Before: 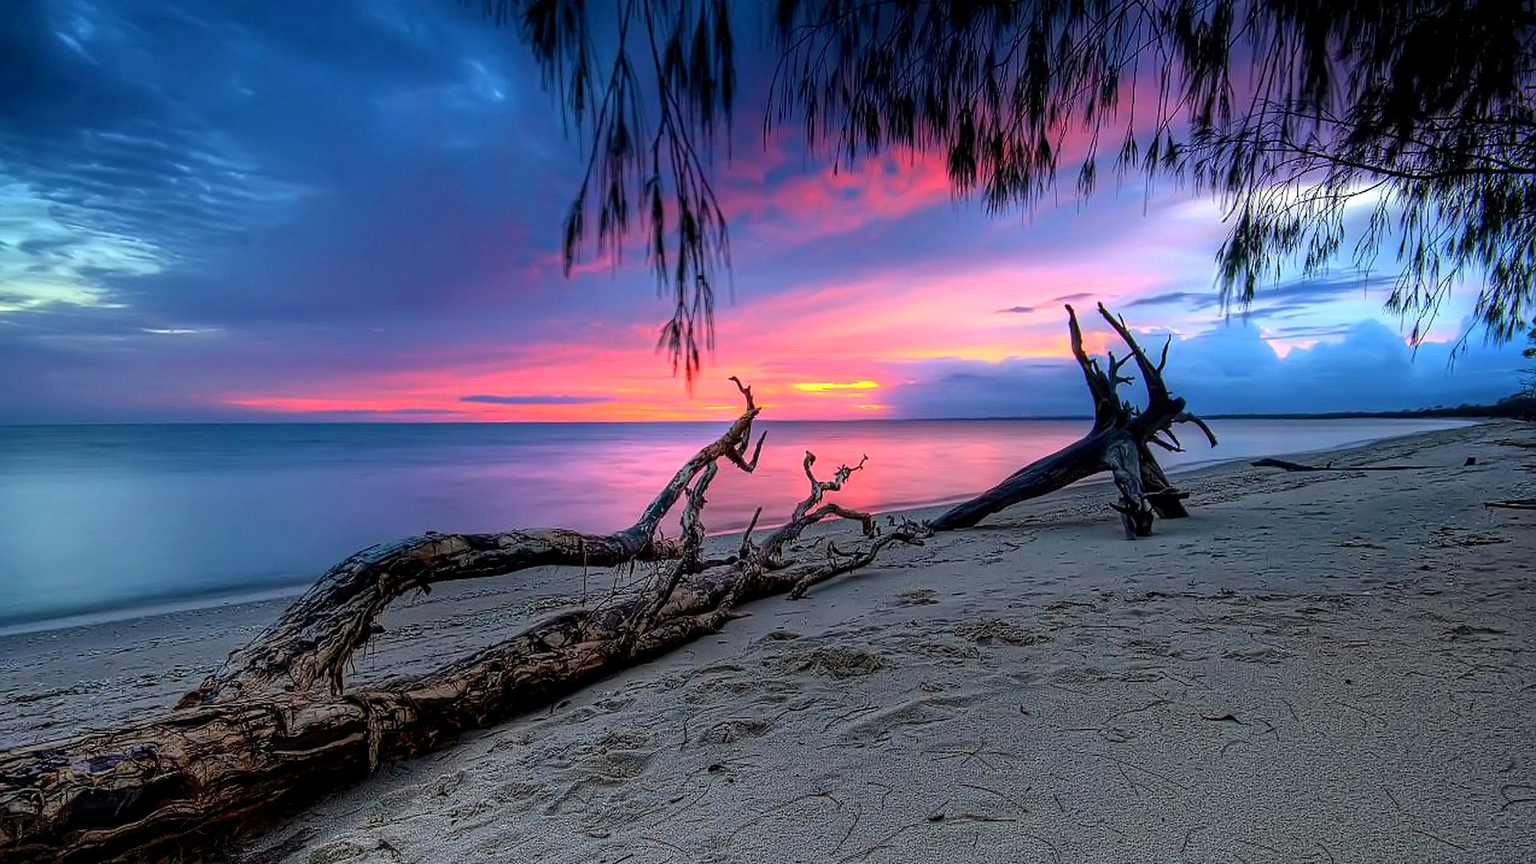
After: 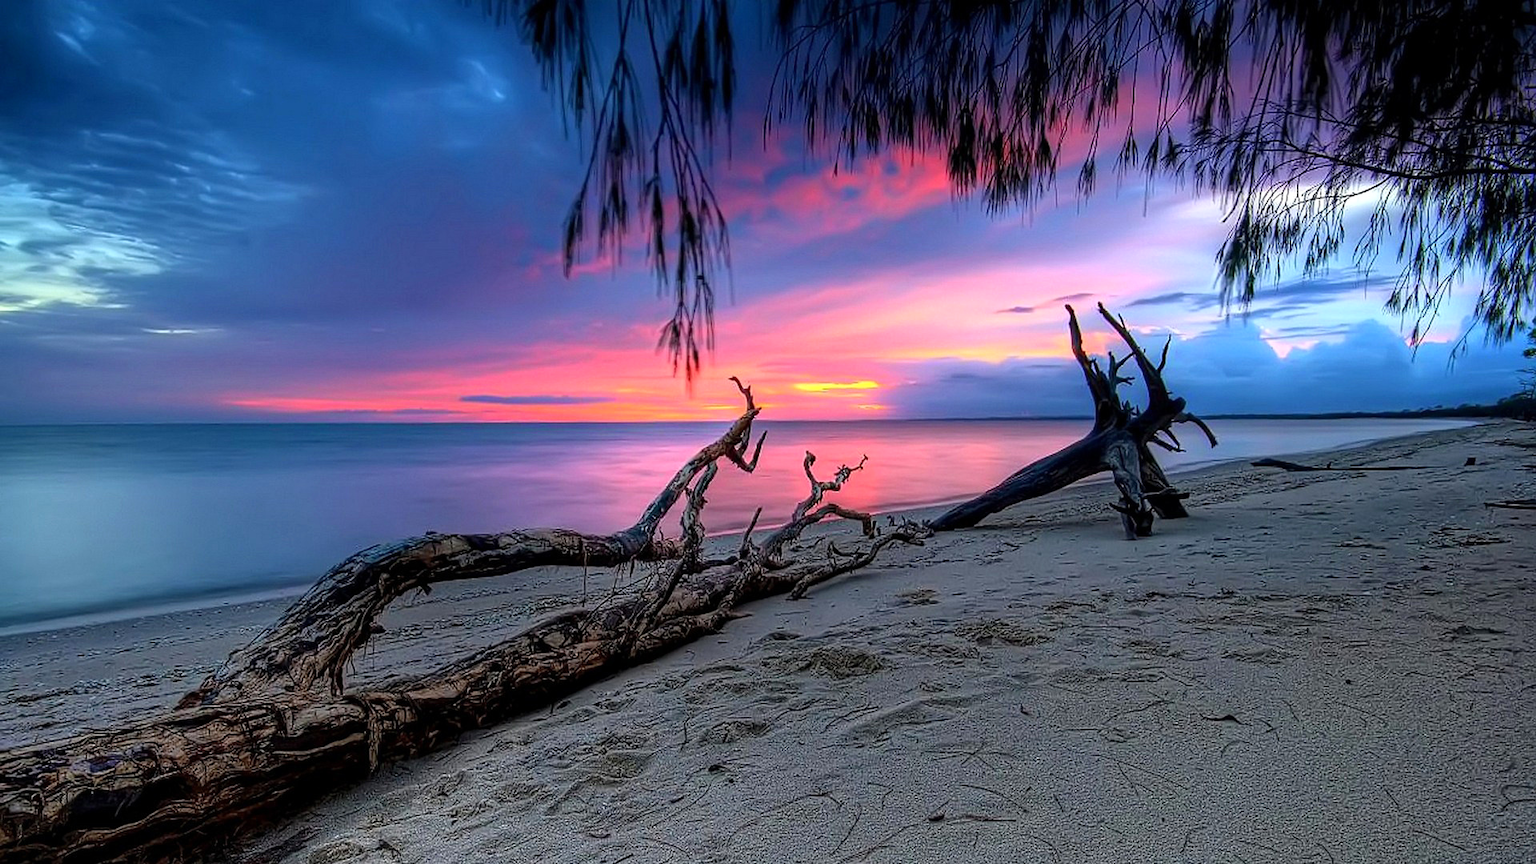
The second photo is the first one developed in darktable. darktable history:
shadows and highlights: shadows -0.774, highlights 40.65
